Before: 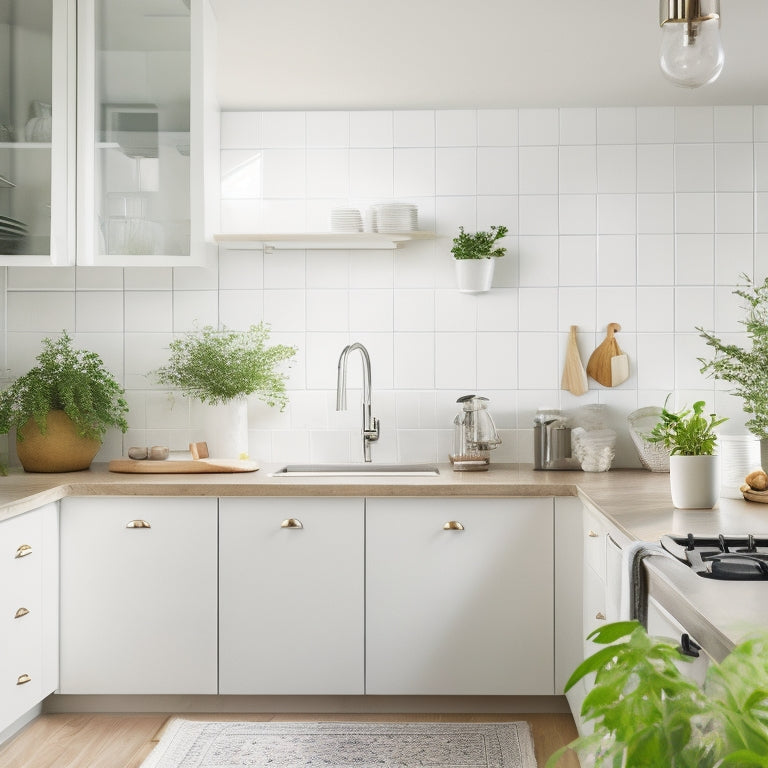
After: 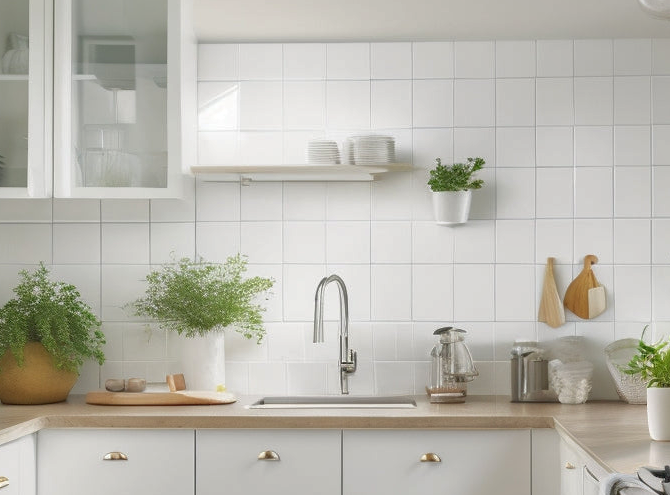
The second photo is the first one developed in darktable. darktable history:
shadows and highlights: on, module defaults
crop: left 3.015%, top 8.969%, right 9.647%, bottom 26.457%
